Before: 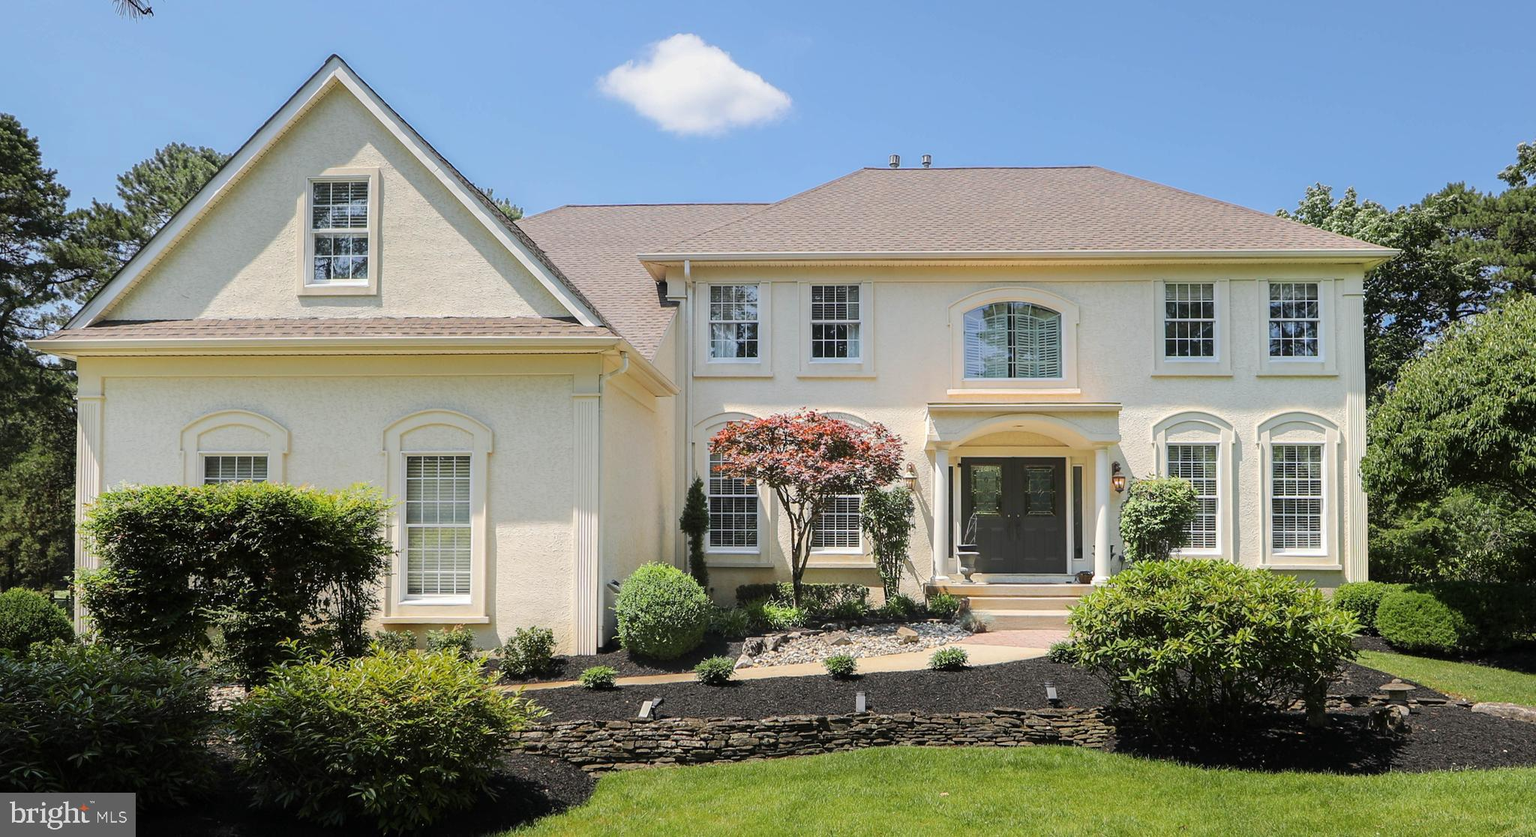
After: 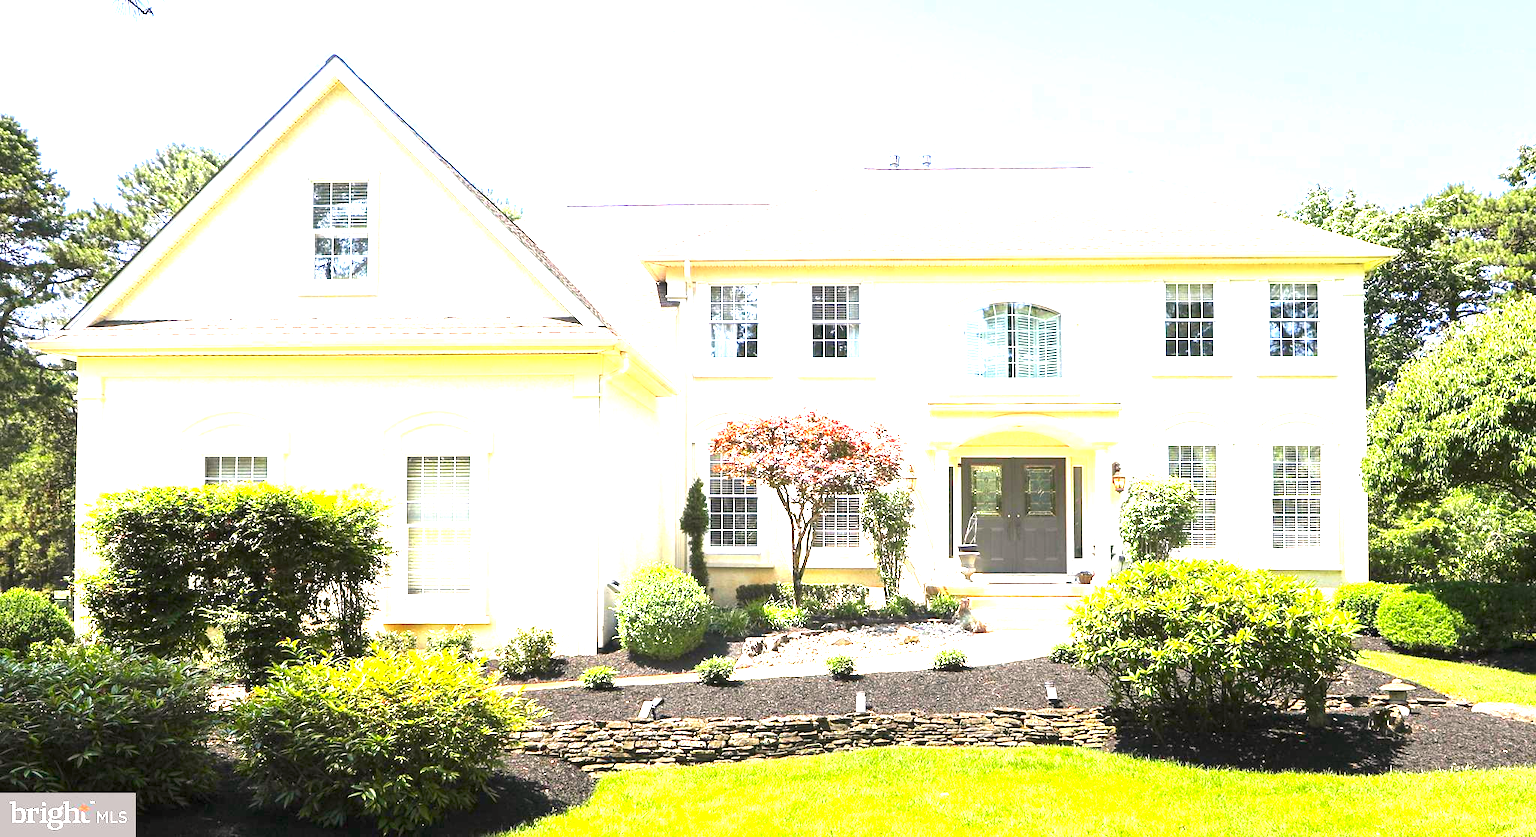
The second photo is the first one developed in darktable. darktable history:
color correction: highlights a* 3.42, highlights b* 1.85, saturation 1.18
color balance rgb: shadows lift › chroma 0.805%, shadows lift › hue 110.25°, perceptual saturation grading › global saturation 0.742%, global vibrance 15.985%, saturation formula JzAzBz (2021)
exposure: black level correction 0, exposure 2.328 EV, compensate highlight preservation false
